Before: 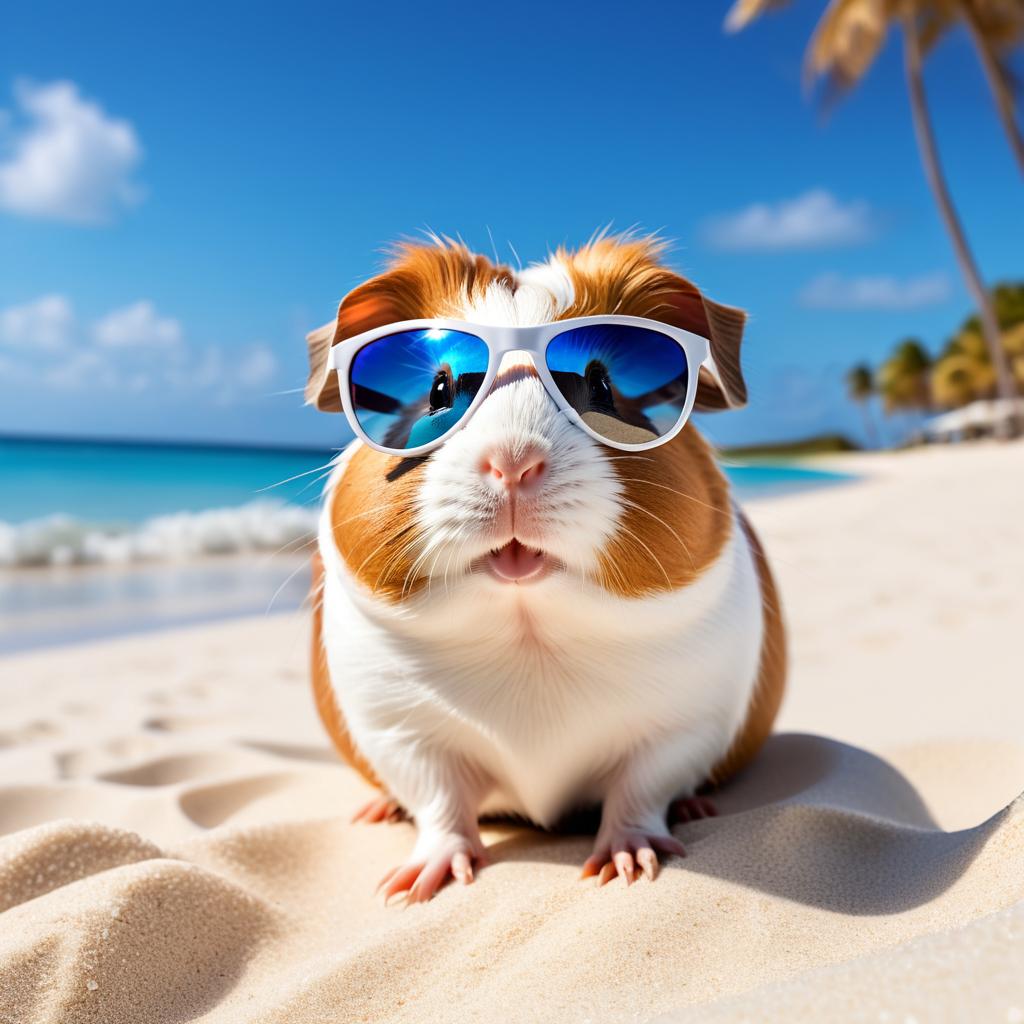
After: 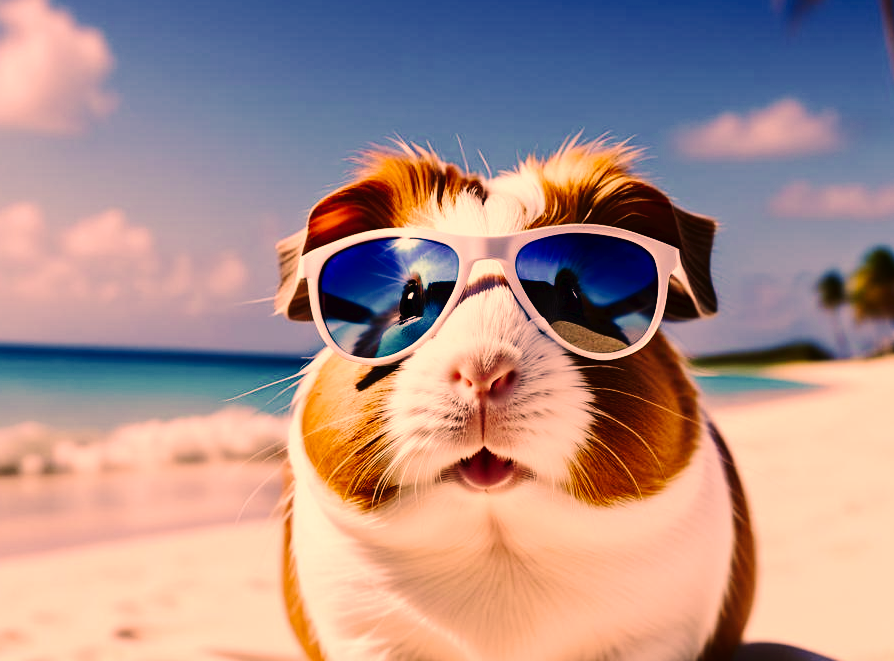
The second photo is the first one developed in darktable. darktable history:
contrast brightness saturation: contrast 0.1, brightness -0.26, saturation 0.14
velvia: on, module defaults
color correction: highlights a* 40, highlights b* 40, saturation 0.69
crop: left 3.015%, top 8.969%, right 9.647%, bottom 26.457%
tone curve: curves: ch0 [(0, 0) (0.003, 0.019) (0.011, 0.021) (0.025, 0.023) (0.044, 0.026) (0.069, 0.037) (0.1, 0.059) (0.136, 0.088) (0.177, 0.138) (0.224, 0.199) (0.277, 0.279) (0.335, 0.376) (0.399, 0.481) (0.468, 0.581) (0.543, 0.658) (0.623, 0.735) (0.709, 0.8) (0.801, 0.861) (0.898, 0.928) (1, 1)], preserve colors none
